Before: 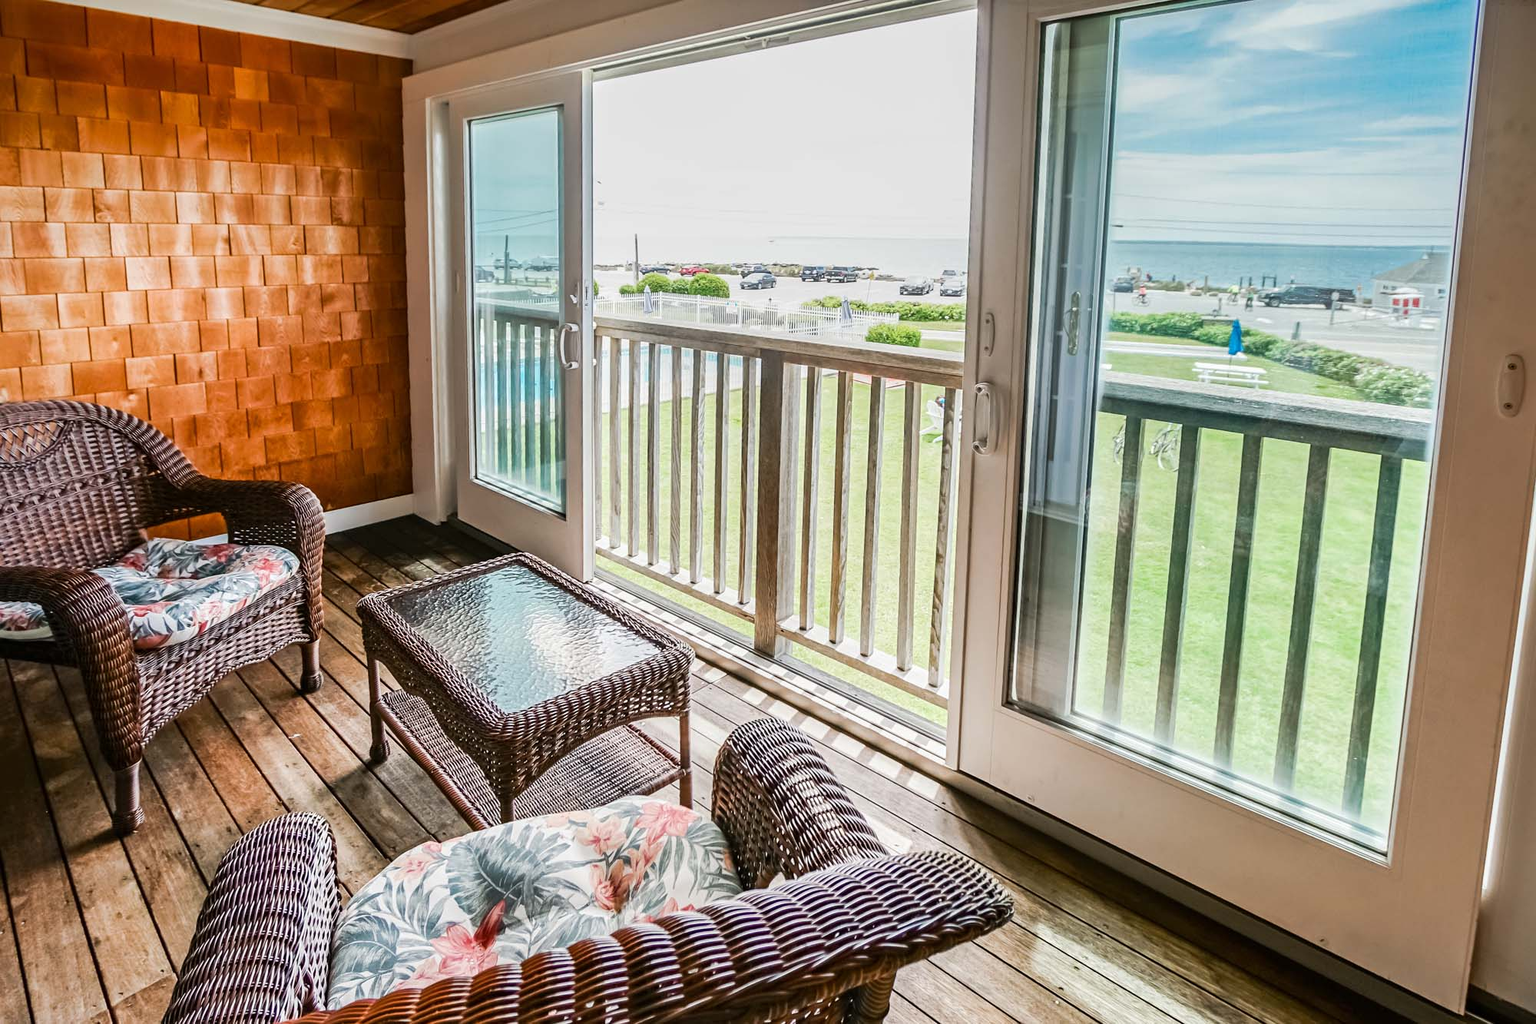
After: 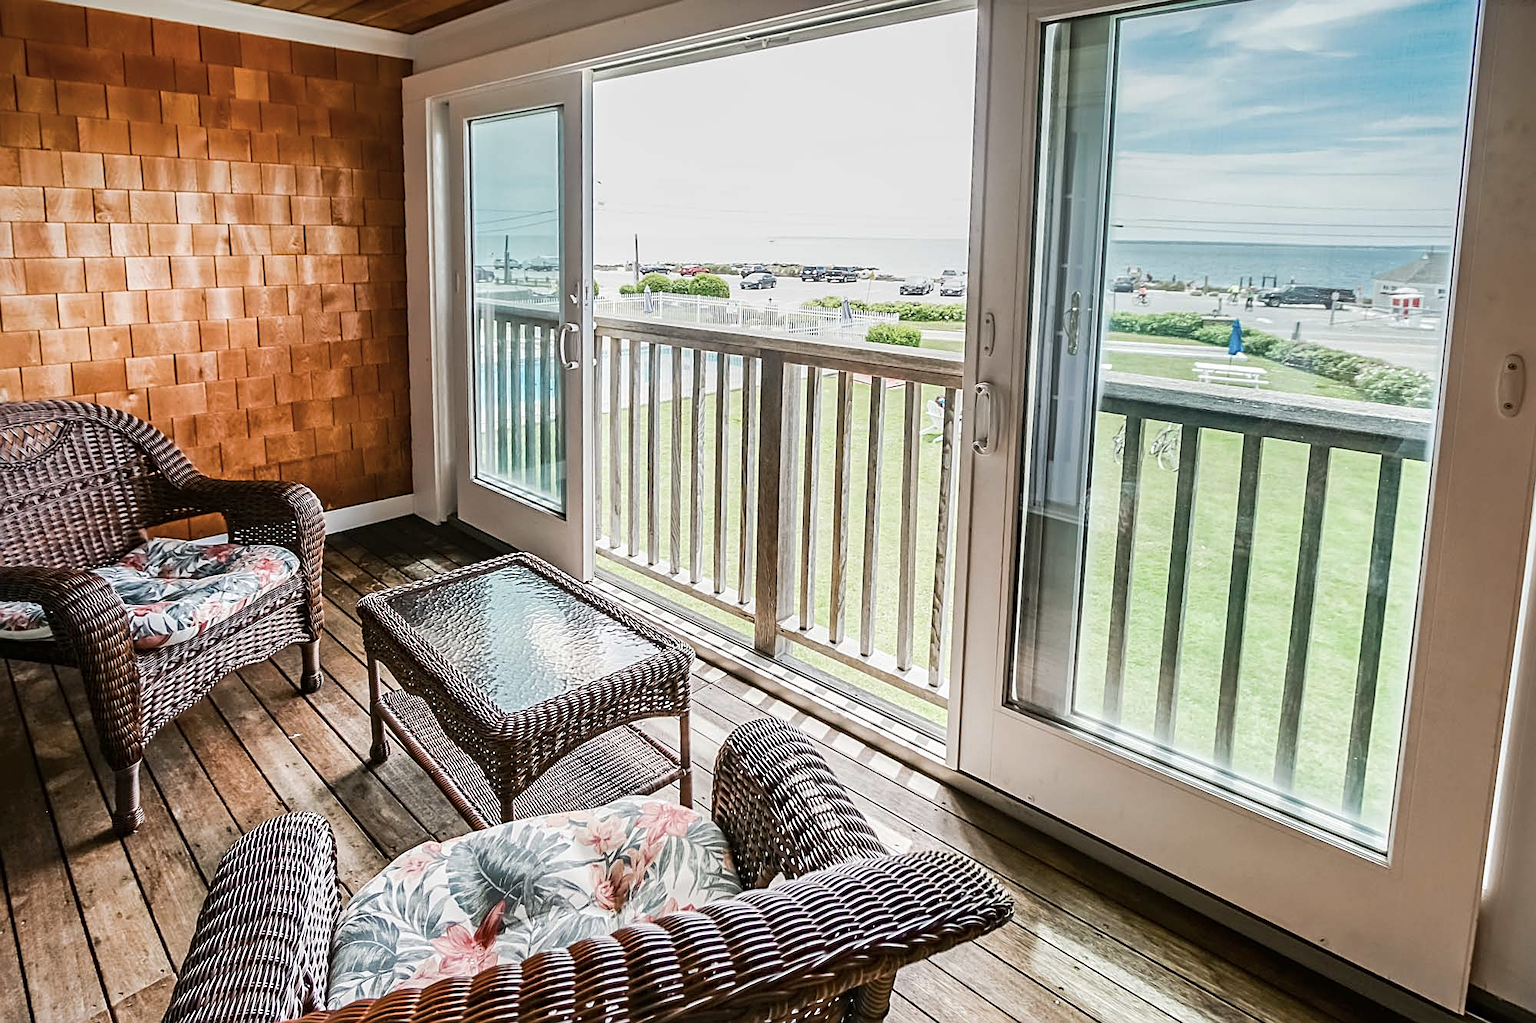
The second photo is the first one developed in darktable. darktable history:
sharpen: on, module defaults
contrast brightness saturation: contrast 0.058, brightness -0.008, saturation -0.229
